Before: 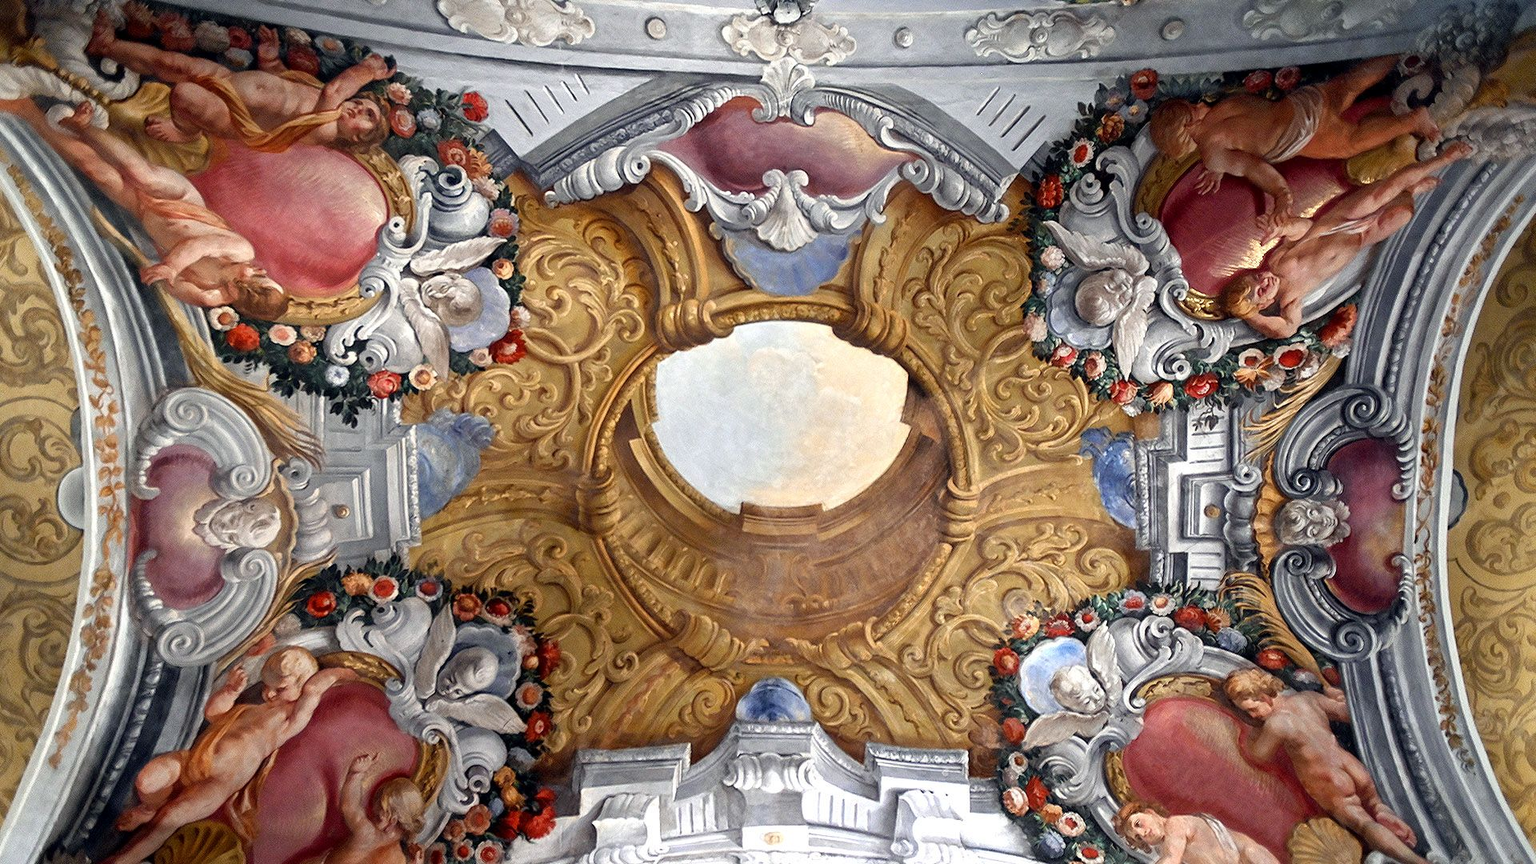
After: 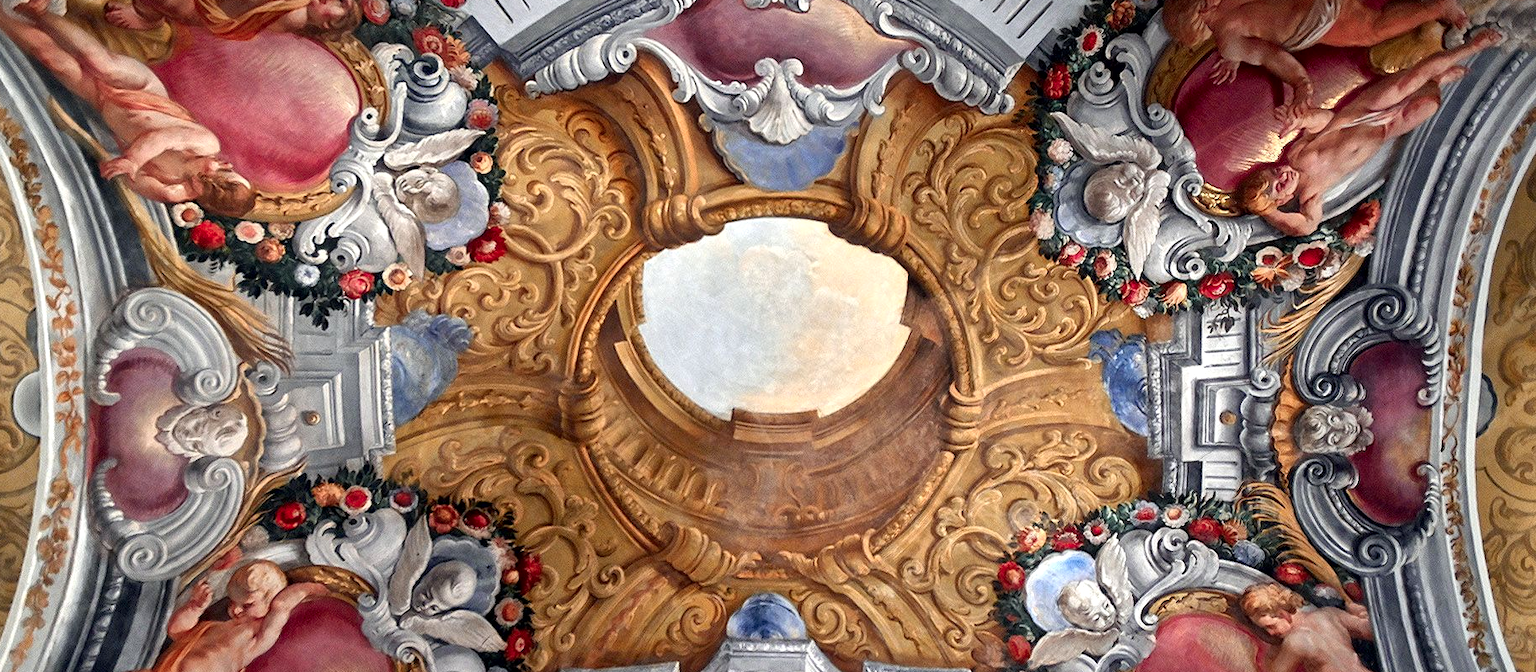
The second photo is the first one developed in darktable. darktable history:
local contrast: mode bilateral grid, contrast 20, coarseness 50, detail 130%, midtone range 0.2
crop and rotate: left 2.991%, top 13.302%, right 1.981%, bottom 12.636%
color zones: curves: ch1 [(0.309, 0.524) (0.41, 0.329) (0.508, 0.509)]; ch2 [(0.25, 0.457) (0.75, 0.5)]
